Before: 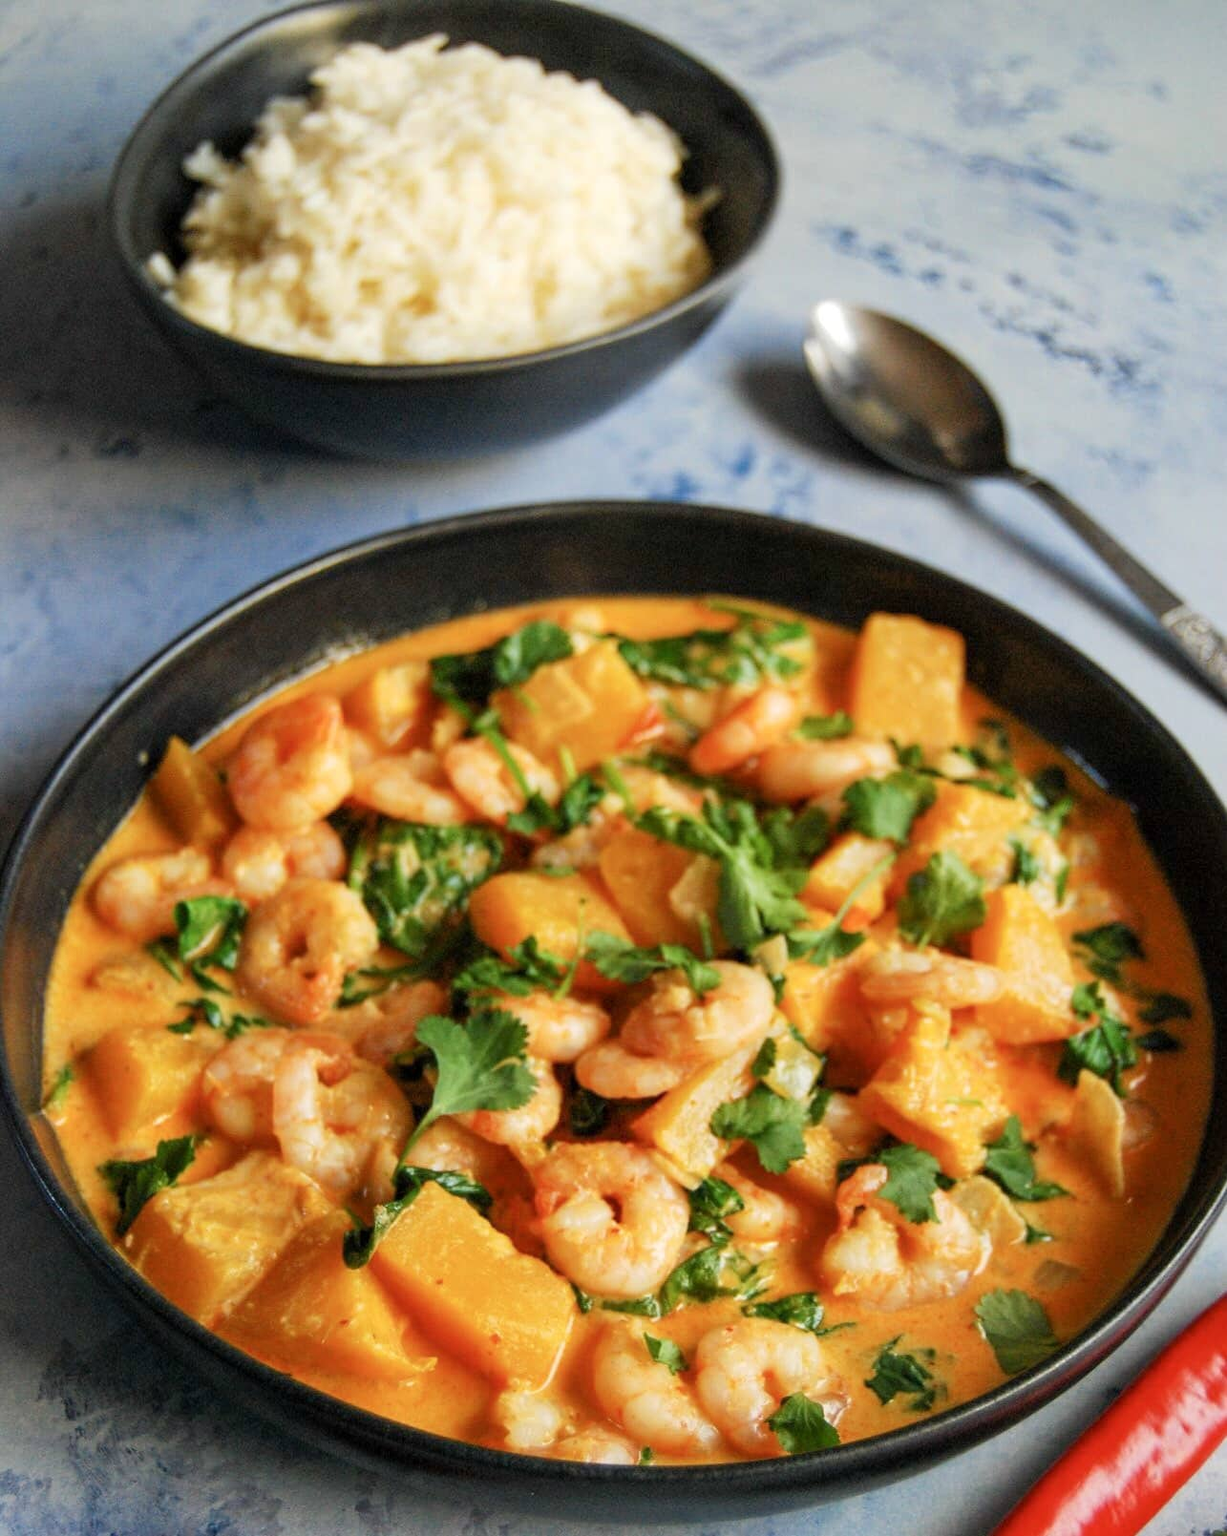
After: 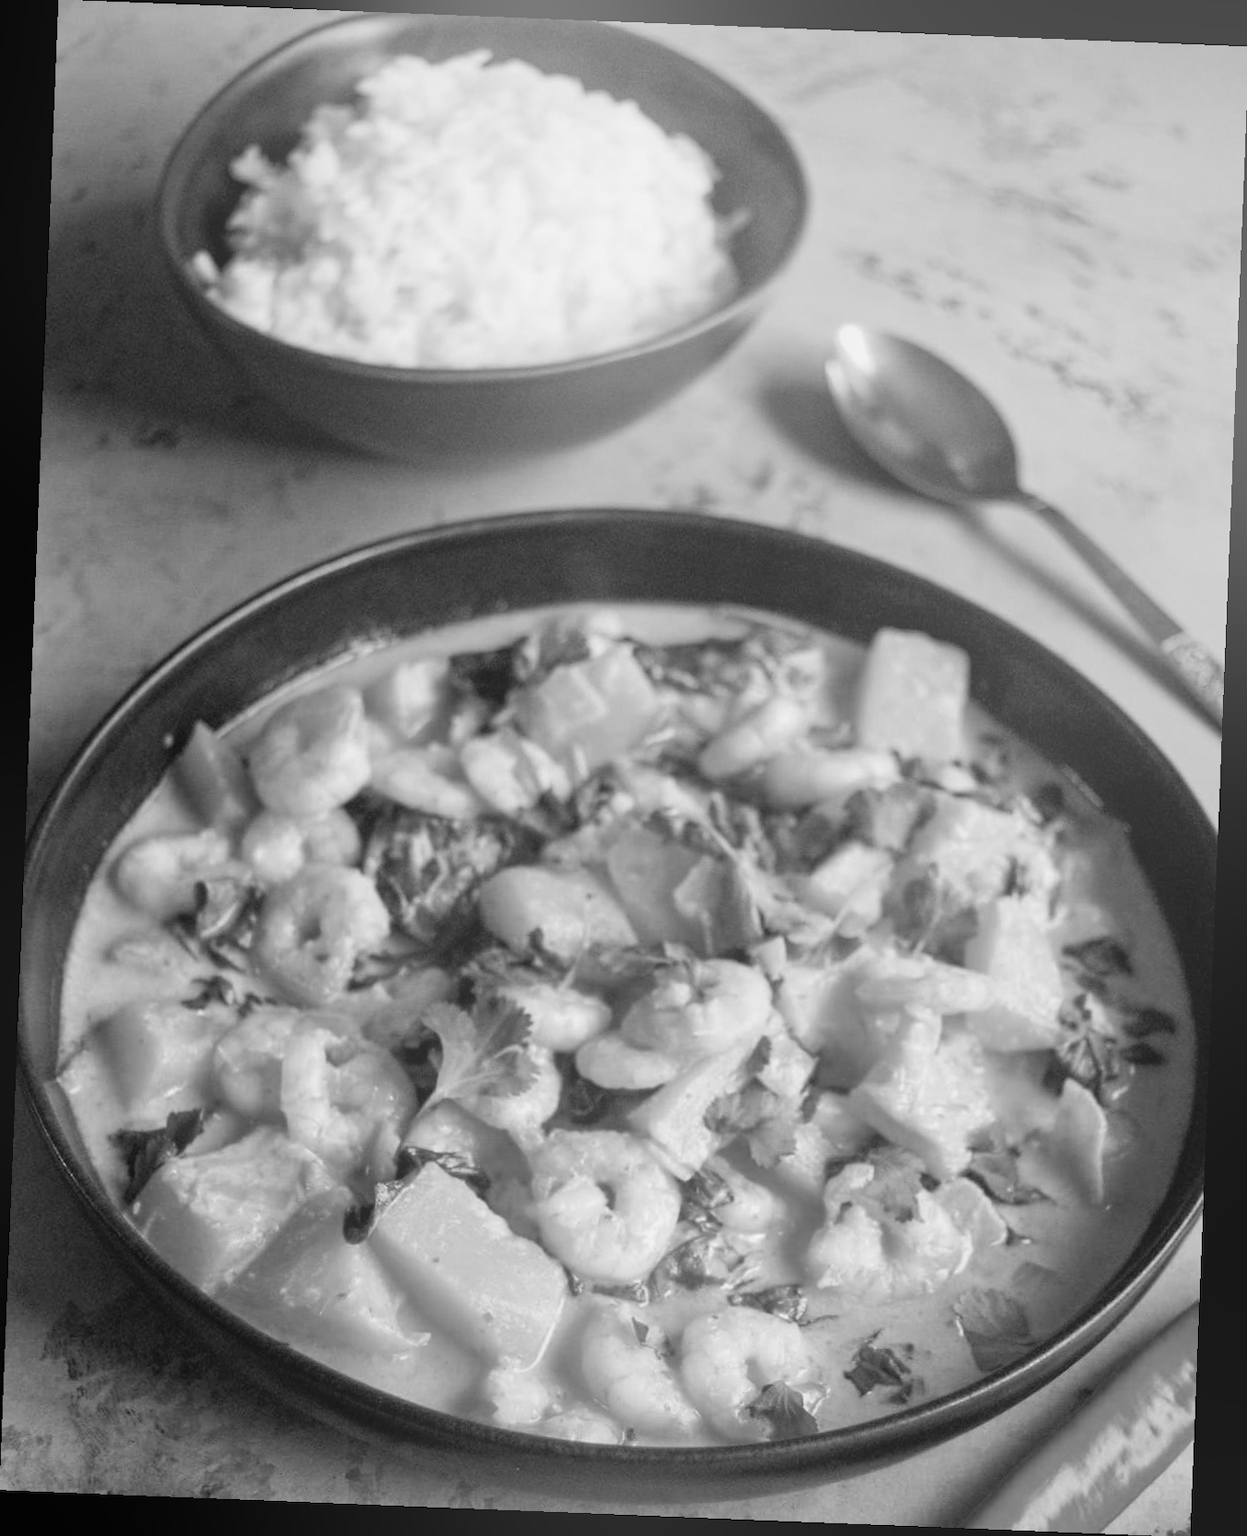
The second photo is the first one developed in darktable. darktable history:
monochrome: a 30.25, b 92.03
shadows and highlights: radius 125.46, shadows 21.19, highlights -21.19, low approximation 0.01
rotate and perspective: rotation 2.27°, automatic cropping off
bloom: size 40%
